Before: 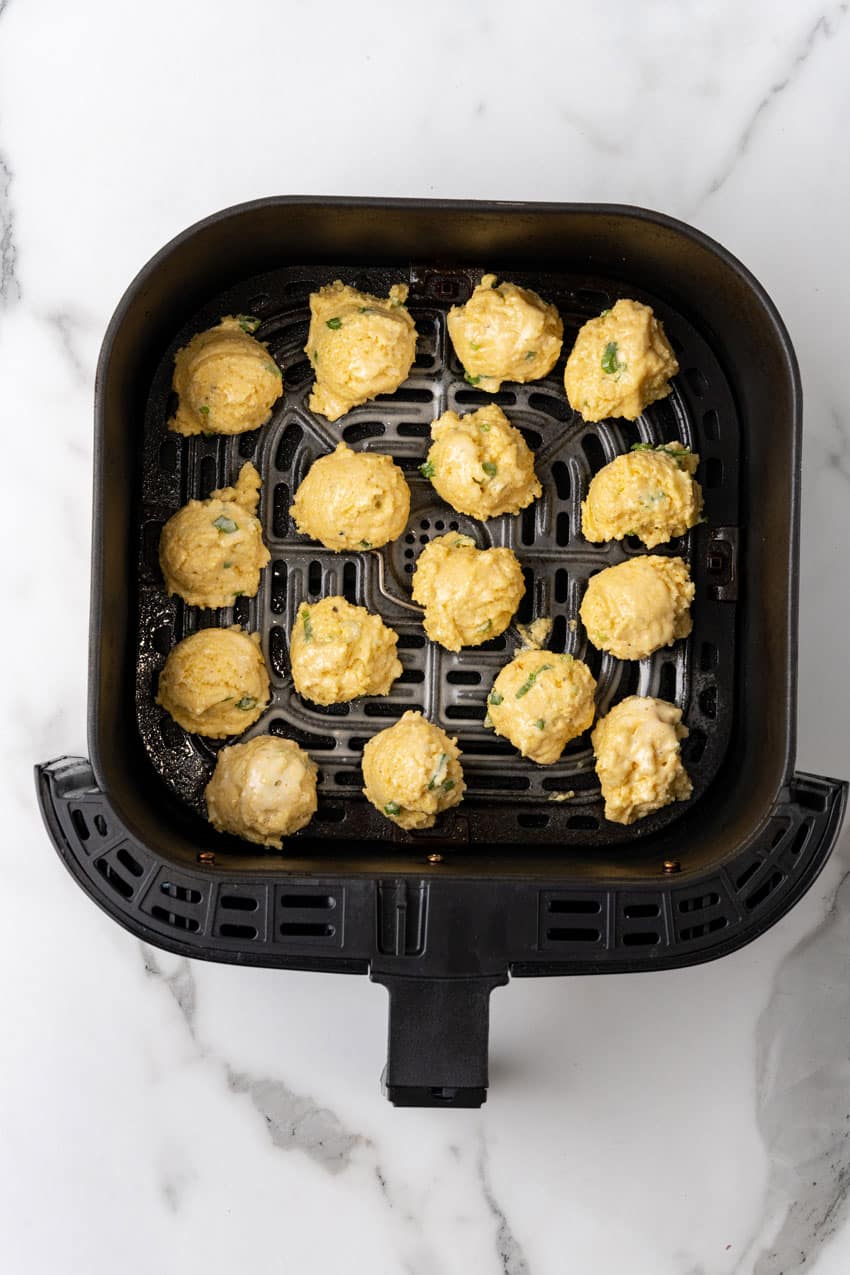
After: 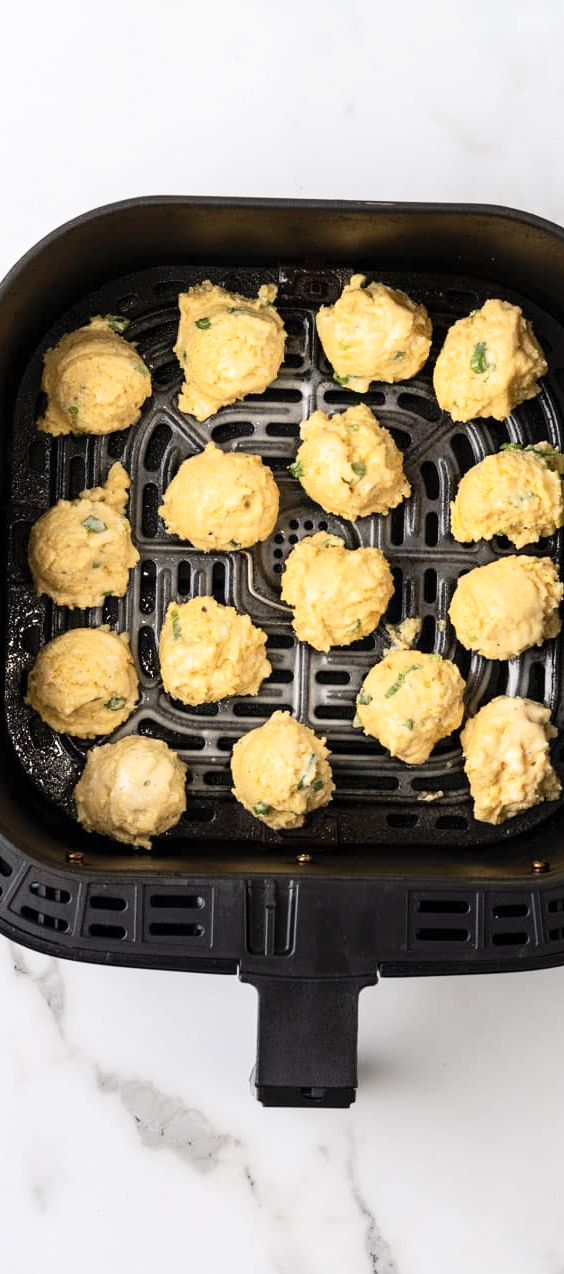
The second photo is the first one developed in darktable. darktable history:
crop and rotate: left 15.492%, right 18.044%
contrast brightness saturation: contrast 0.203, brightness 0.145, saturation 0.14
color correction: highlights b* -0.001, saturation 0.848
